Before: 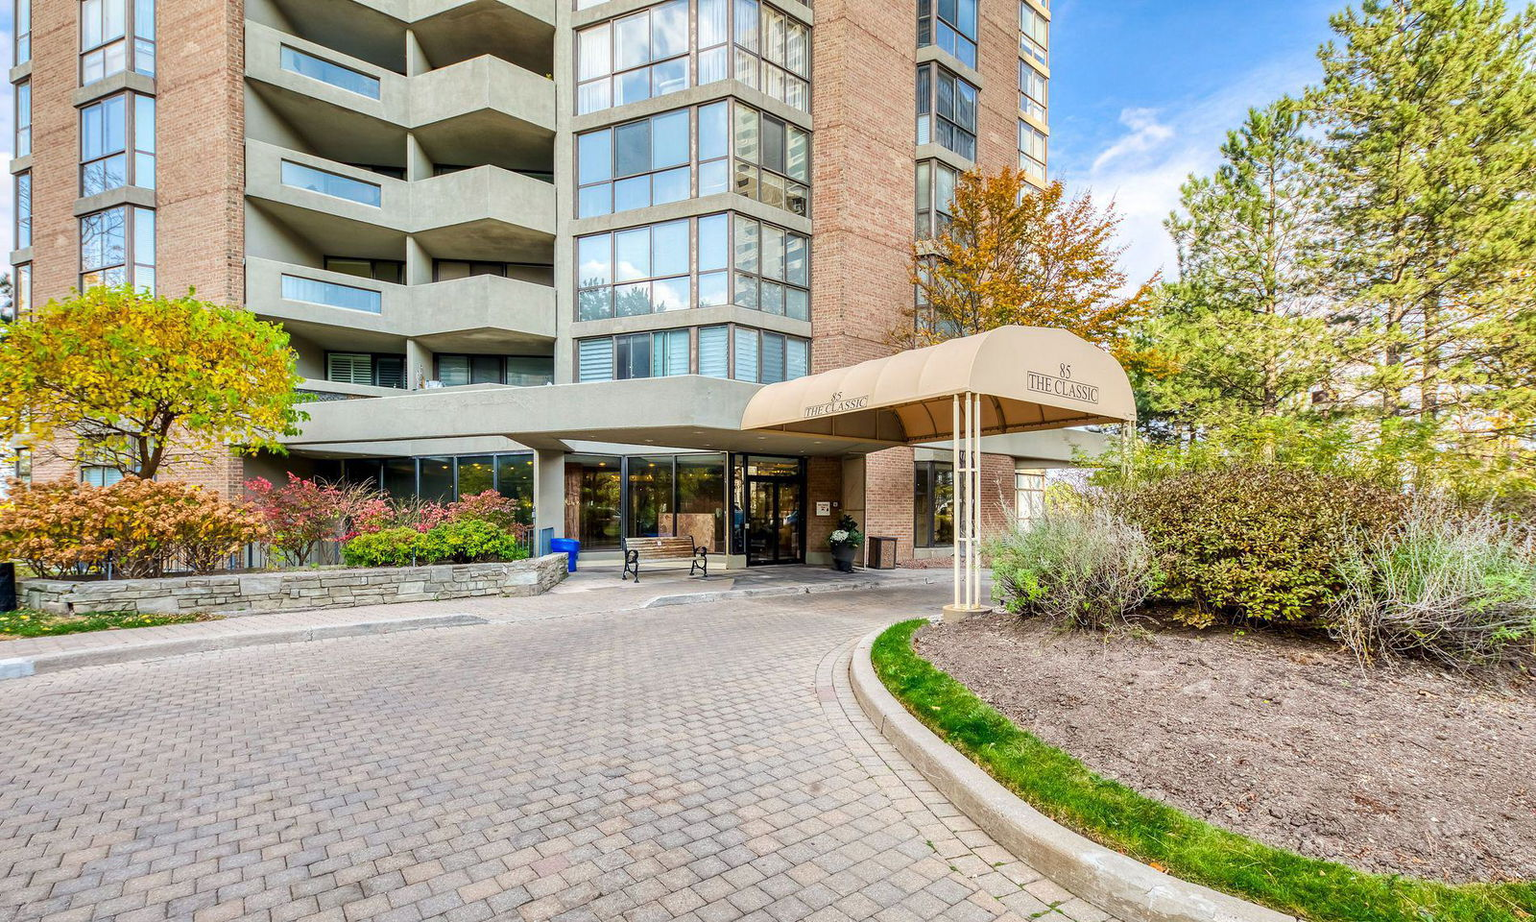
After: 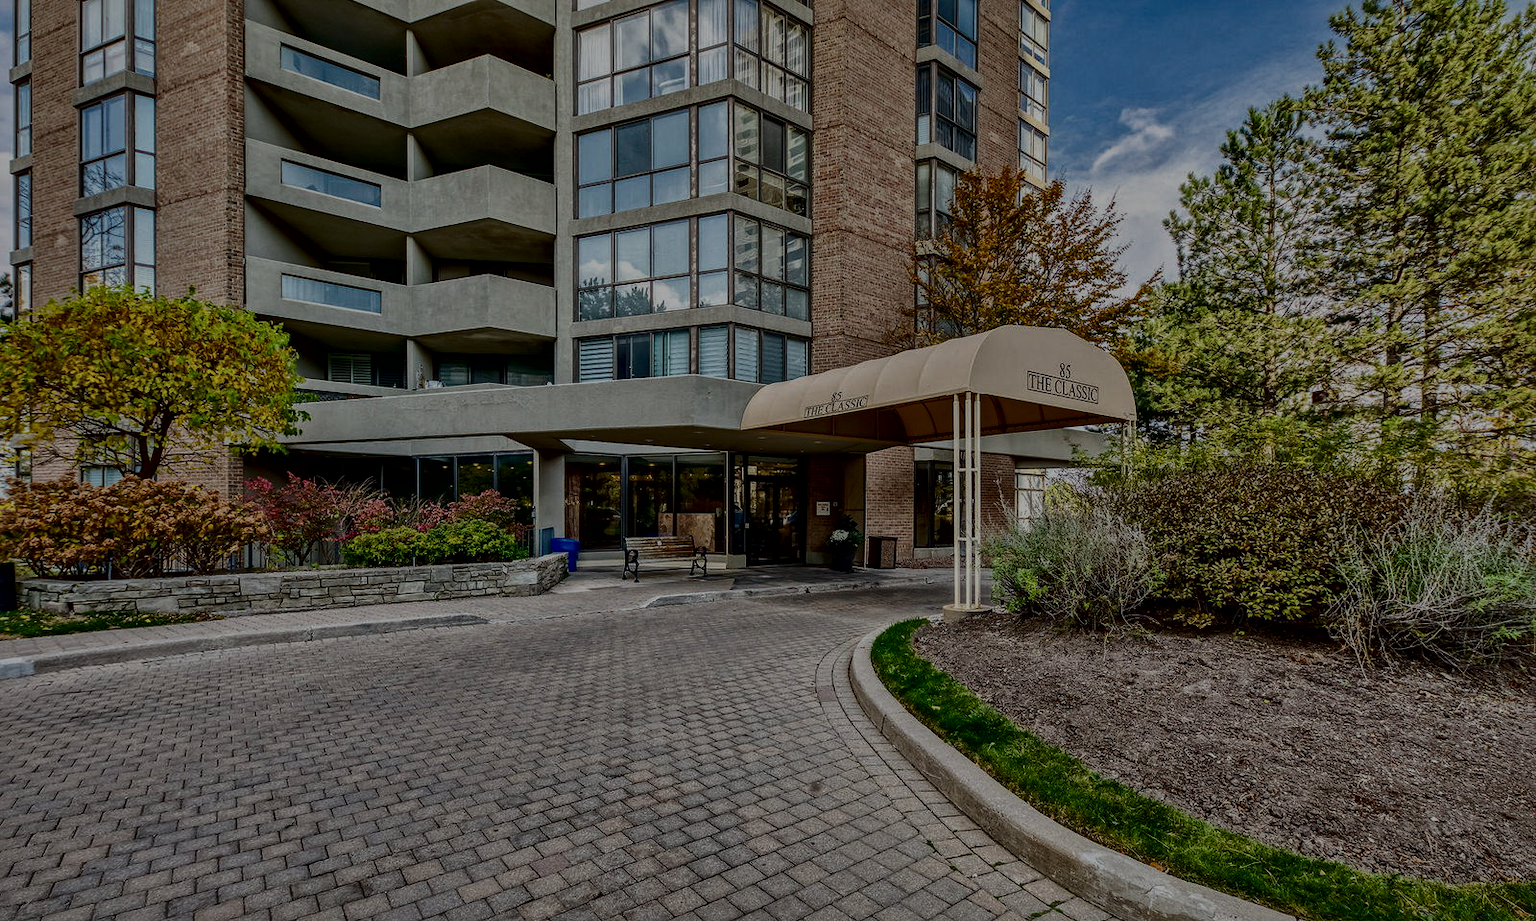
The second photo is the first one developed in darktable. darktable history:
contrast brightness saturation: contrast 0.271
exposure: exposure -1.924 EV, compensate highlight preservation false
local contrast: mode bilateral grid, contrast 20, coarseness 19, detail 162%, midtone range 0.2
